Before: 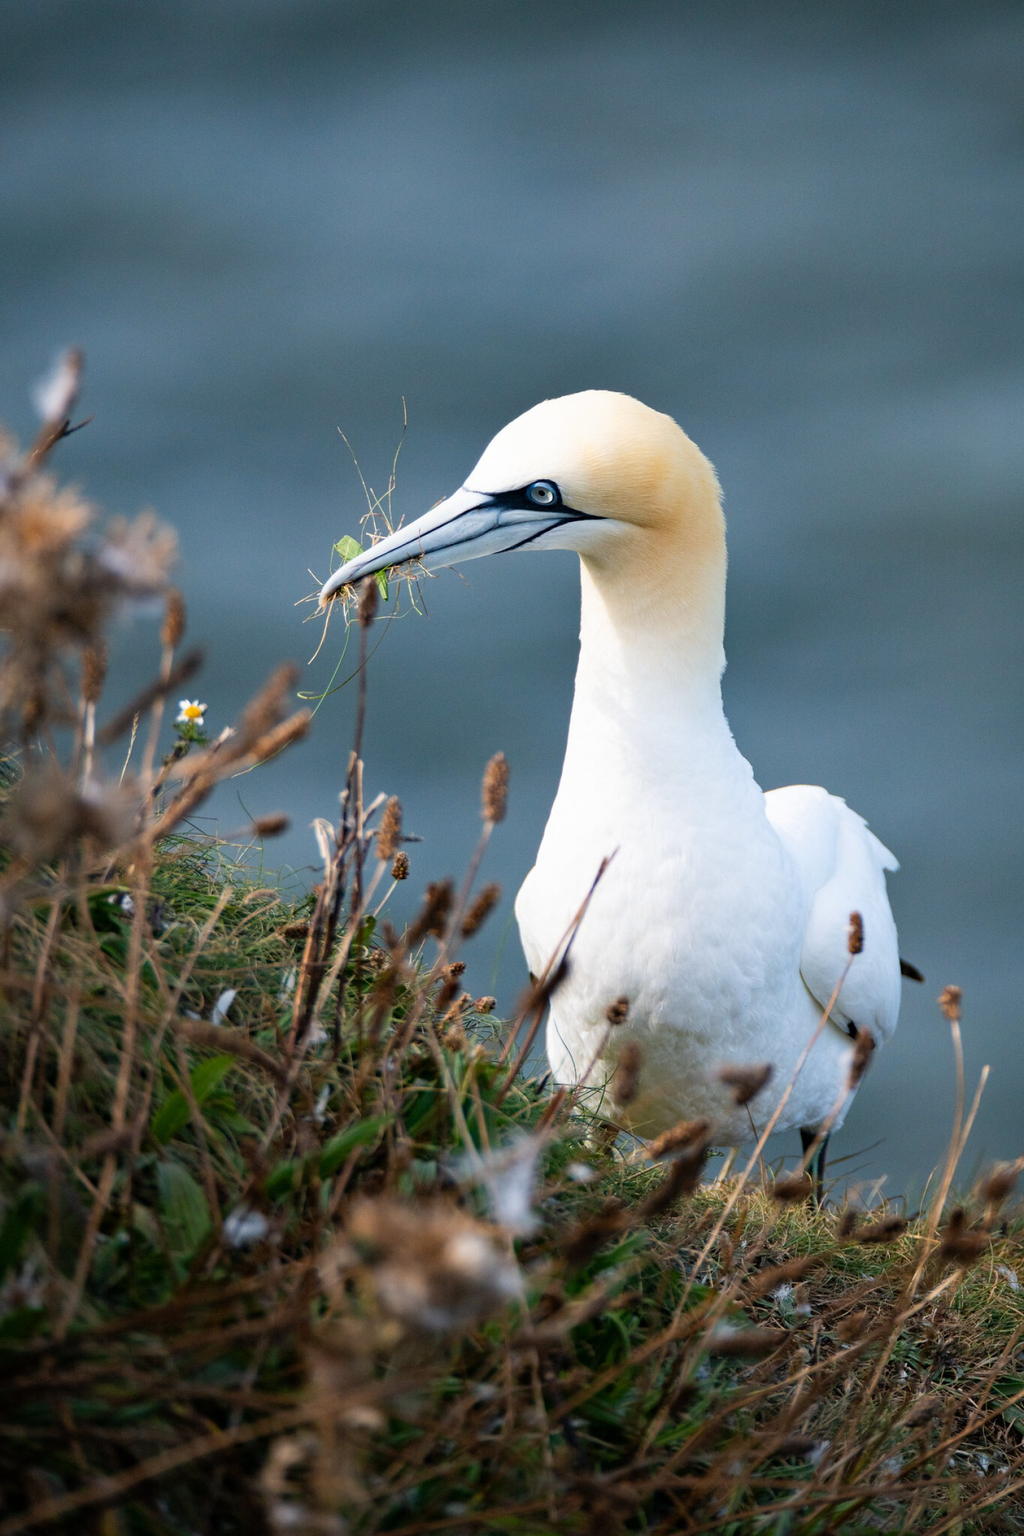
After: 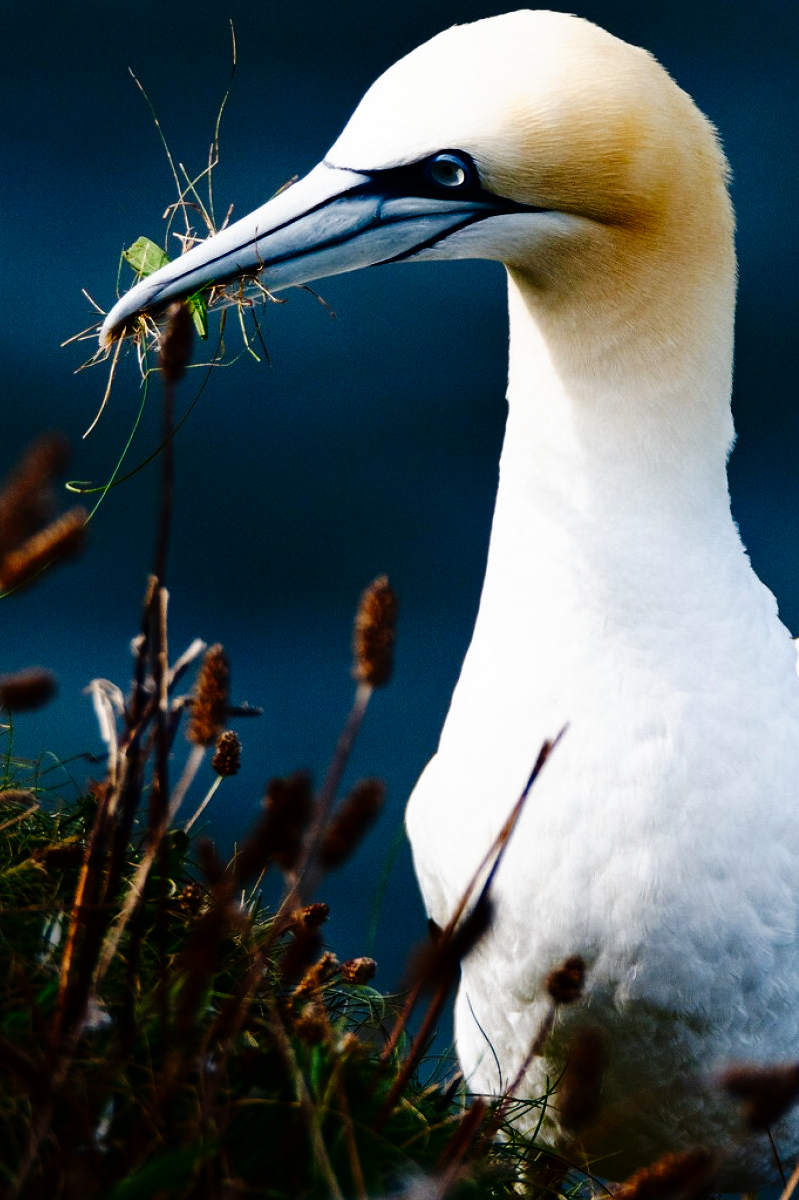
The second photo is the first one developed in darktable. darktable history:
crop: left 25%, top 25%, right 25%, bottom 25%
contrast brightness saturation: brightness -0.52
tone curve: curves: ch0 [(0, 0) (0.003, 0.003) (0.011, 0.005) (0.025, 0.008) (0.044, 0.012) (0.069, 0.02) (0.1, 0.031) (0.136, 0.047) (0.177, 0.088) (0.224, 0.141) (0.277, 0.222) (0.335, 0.32) (0.399, 0.422) (0.468, 0.523) (0.543, 0.621) (0.623, 0.715) (0.709, 0.796) (0.801, 0.88) (0.898, 0.962) (1, 1)], preserve colors none
